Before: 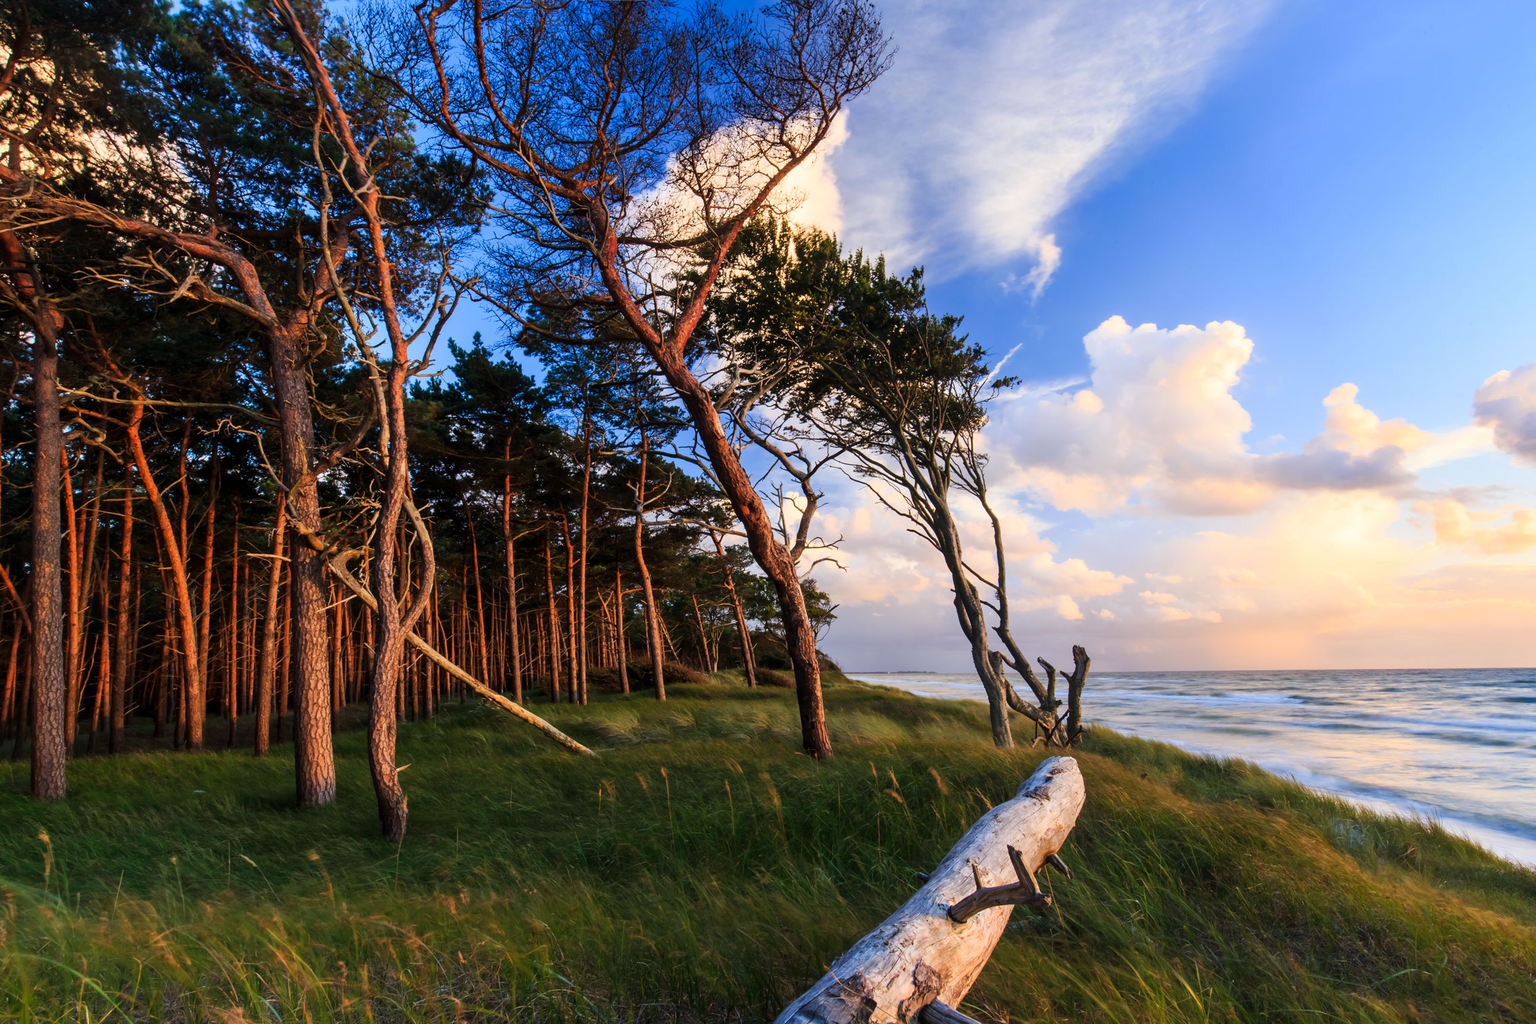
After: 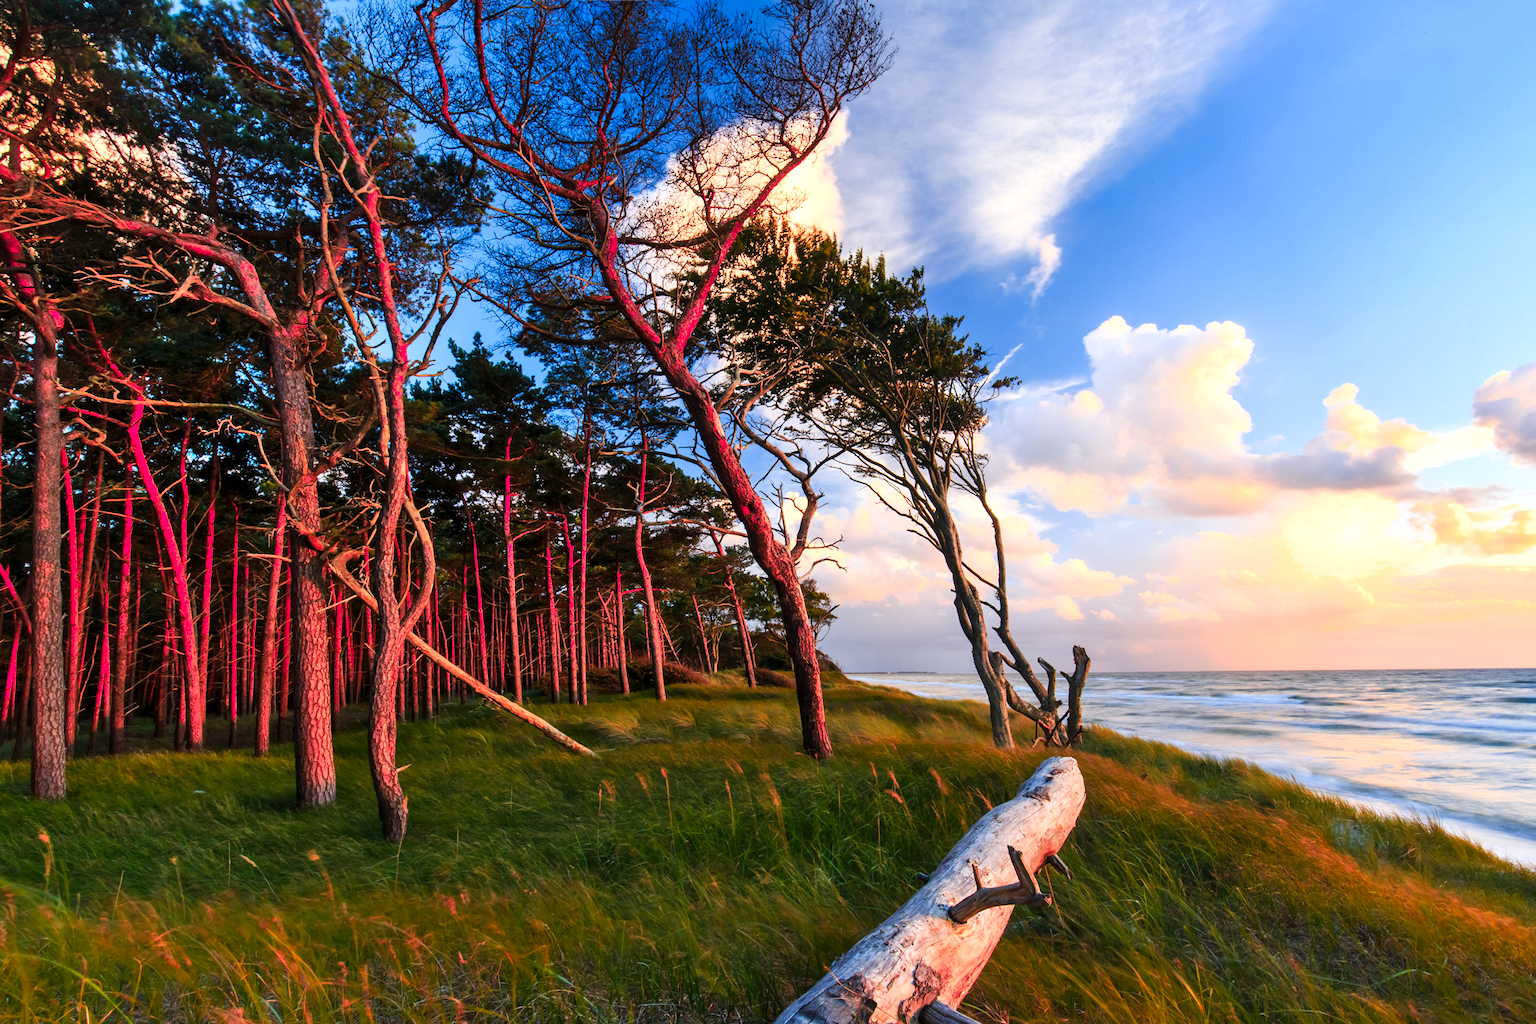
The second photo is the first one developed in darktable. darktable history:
shadows and highlights: radius 44.78, white point adjustment 6.64, compress 79.65%, highlights color adjustment 78.42%, soften with gaussian
color zones: curves: ch1 [(0.24, 0.629) (0.75, 0.5)]; ch2 [(0.255, 0.454) (0.745, 0.491)], mix 102.12%
